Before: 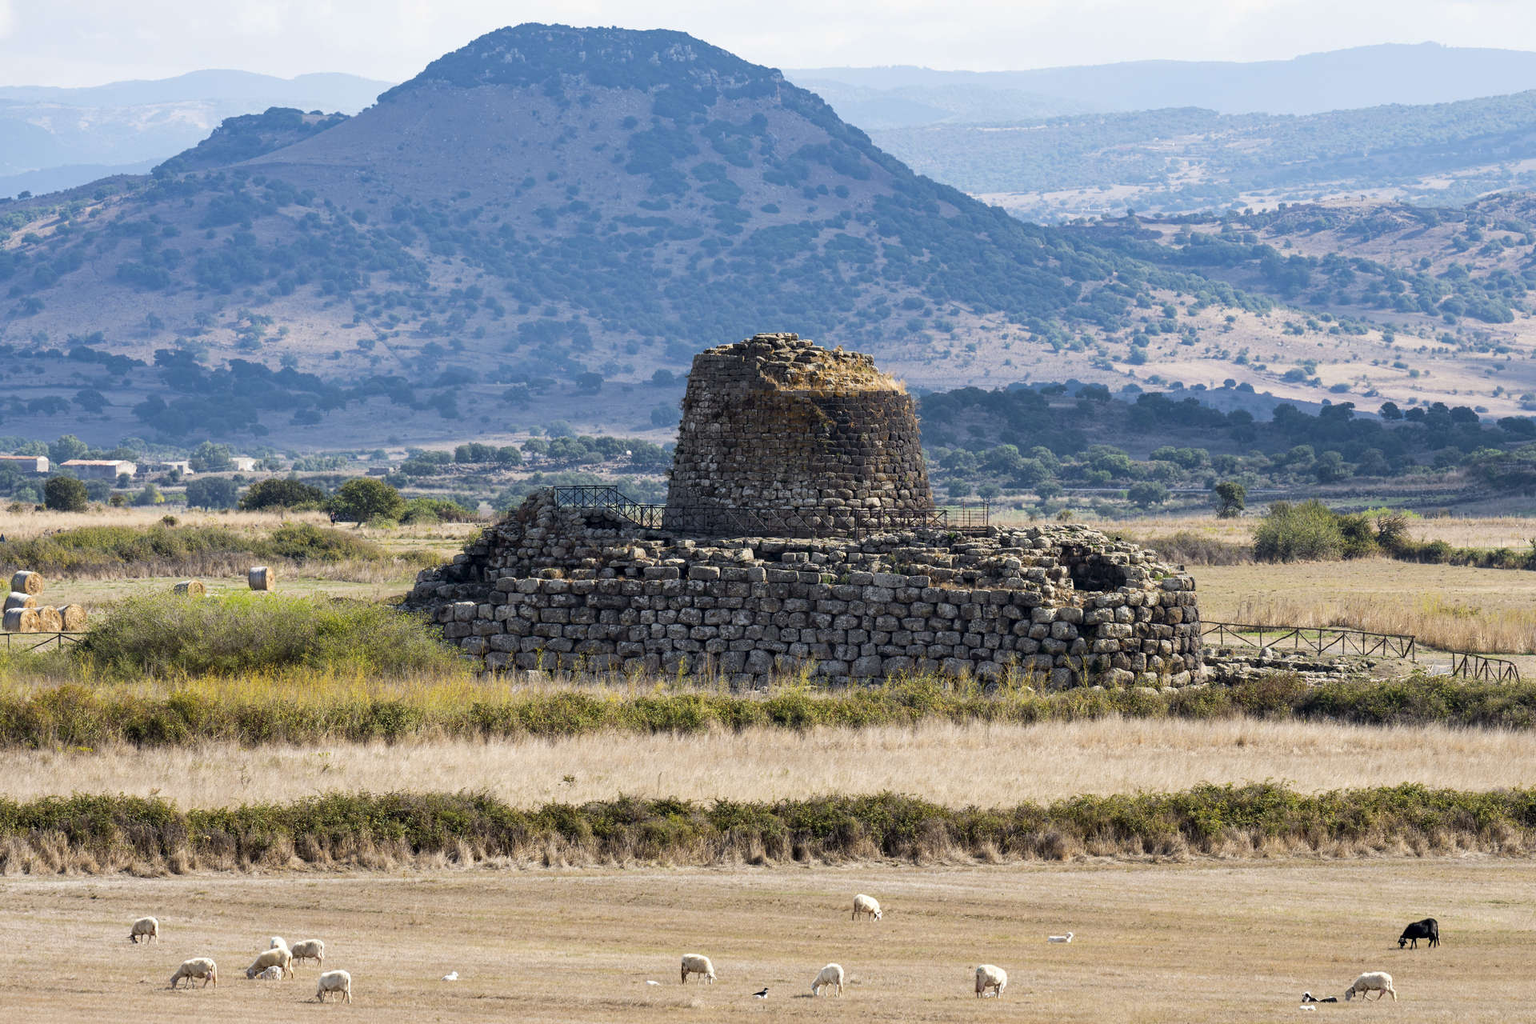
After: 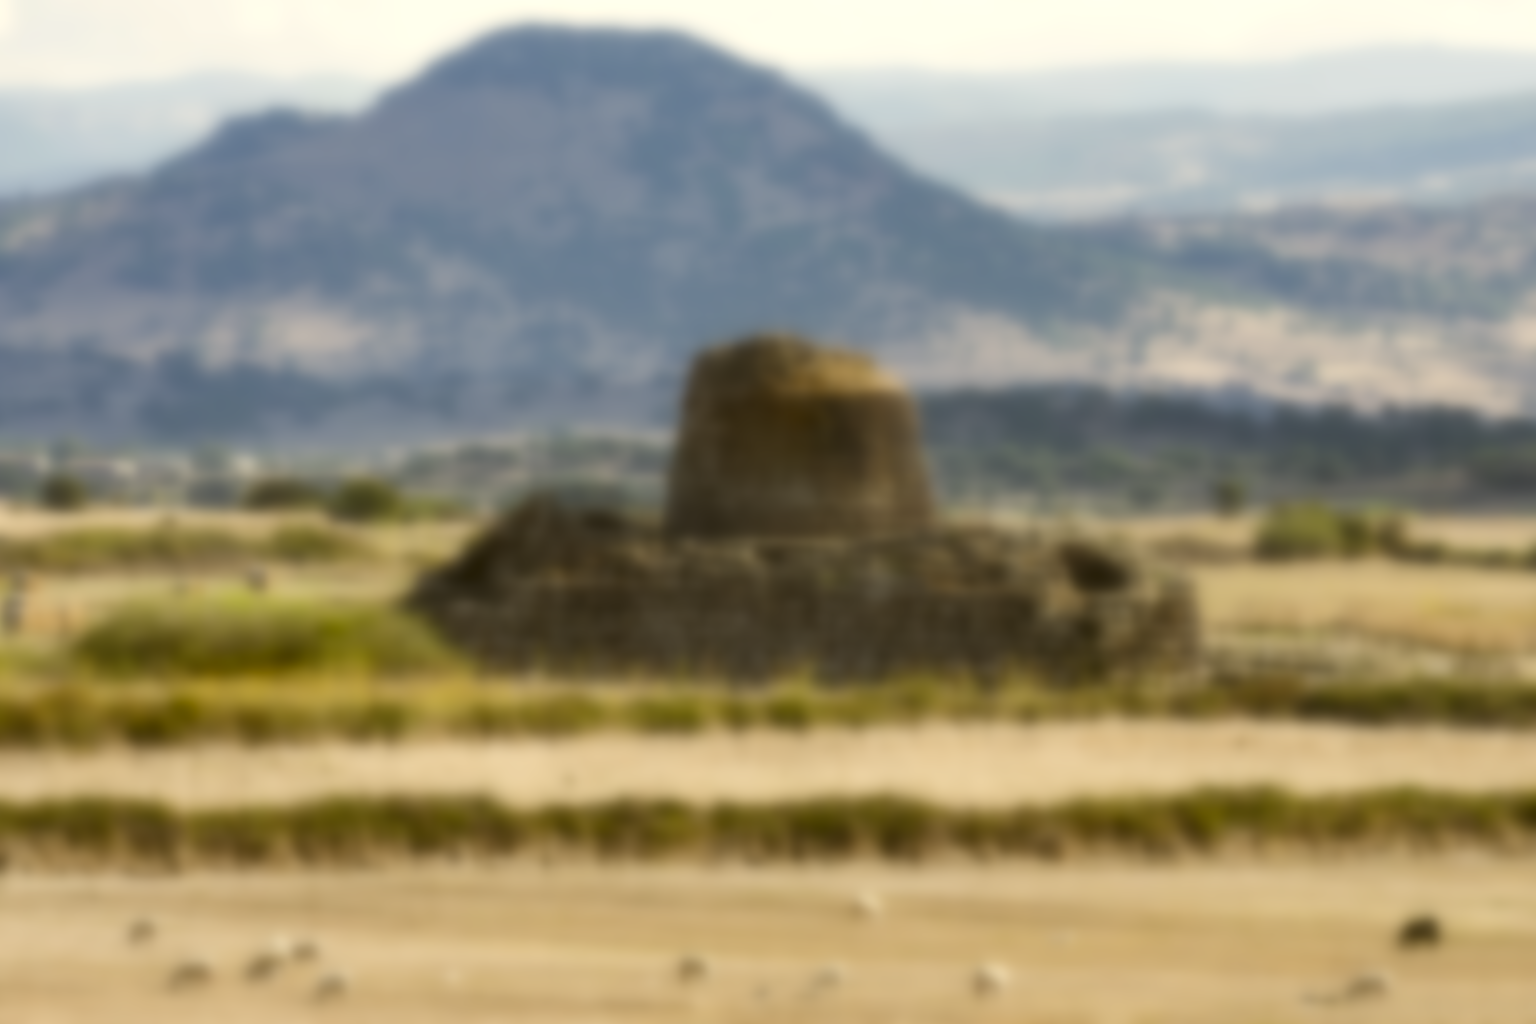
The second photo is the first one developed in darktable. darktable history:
color balance rgb: shadows lift › chroma 1%, shadows lift › hue 28.8°, power › hue 60°, highlights gain › chroma 1%, highlights gain › hue 60°, global offset › luminance 0.25%, perceptual saturation grading › highlights -20%, perceptual saturation grading › shadows 20%, perceptual brilliance grading › highlights 5%, perceptual brilliance grading › shadows -10%, global vibrance 19.67%
lowpass: on, module defaults
sharpen: on, module defaults
color correction: highlights a* -1.43, highlights b* 10.12, shadows a* 0.395, shadows b* 19.35
